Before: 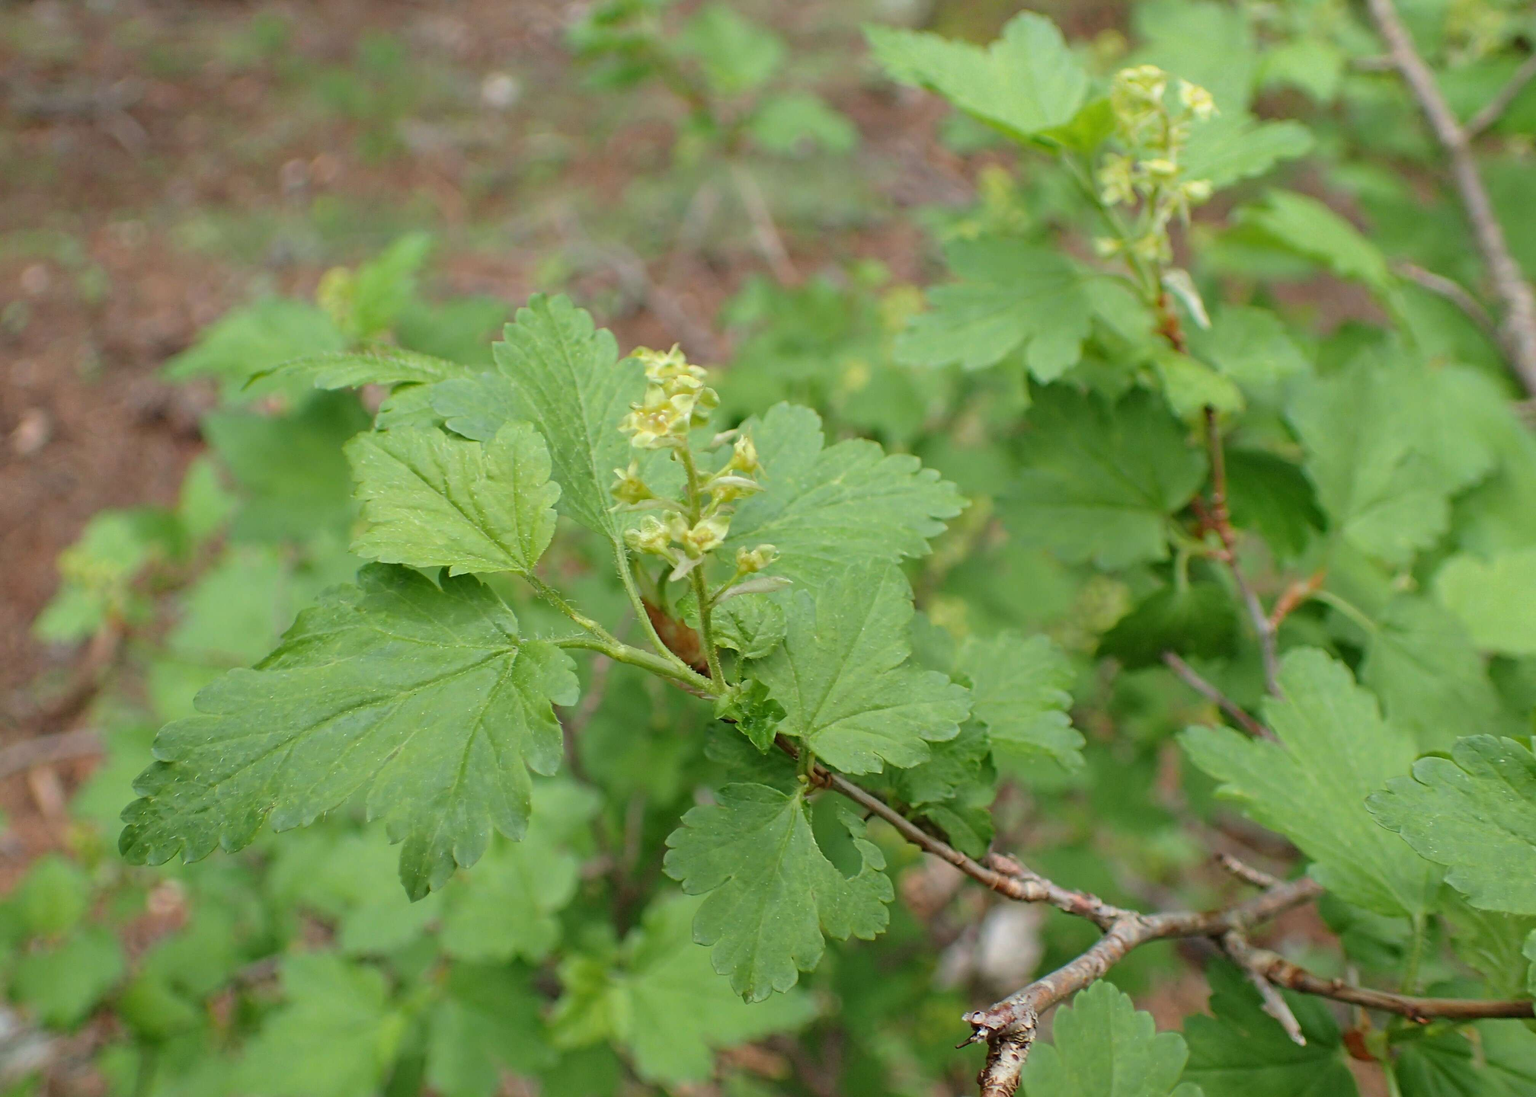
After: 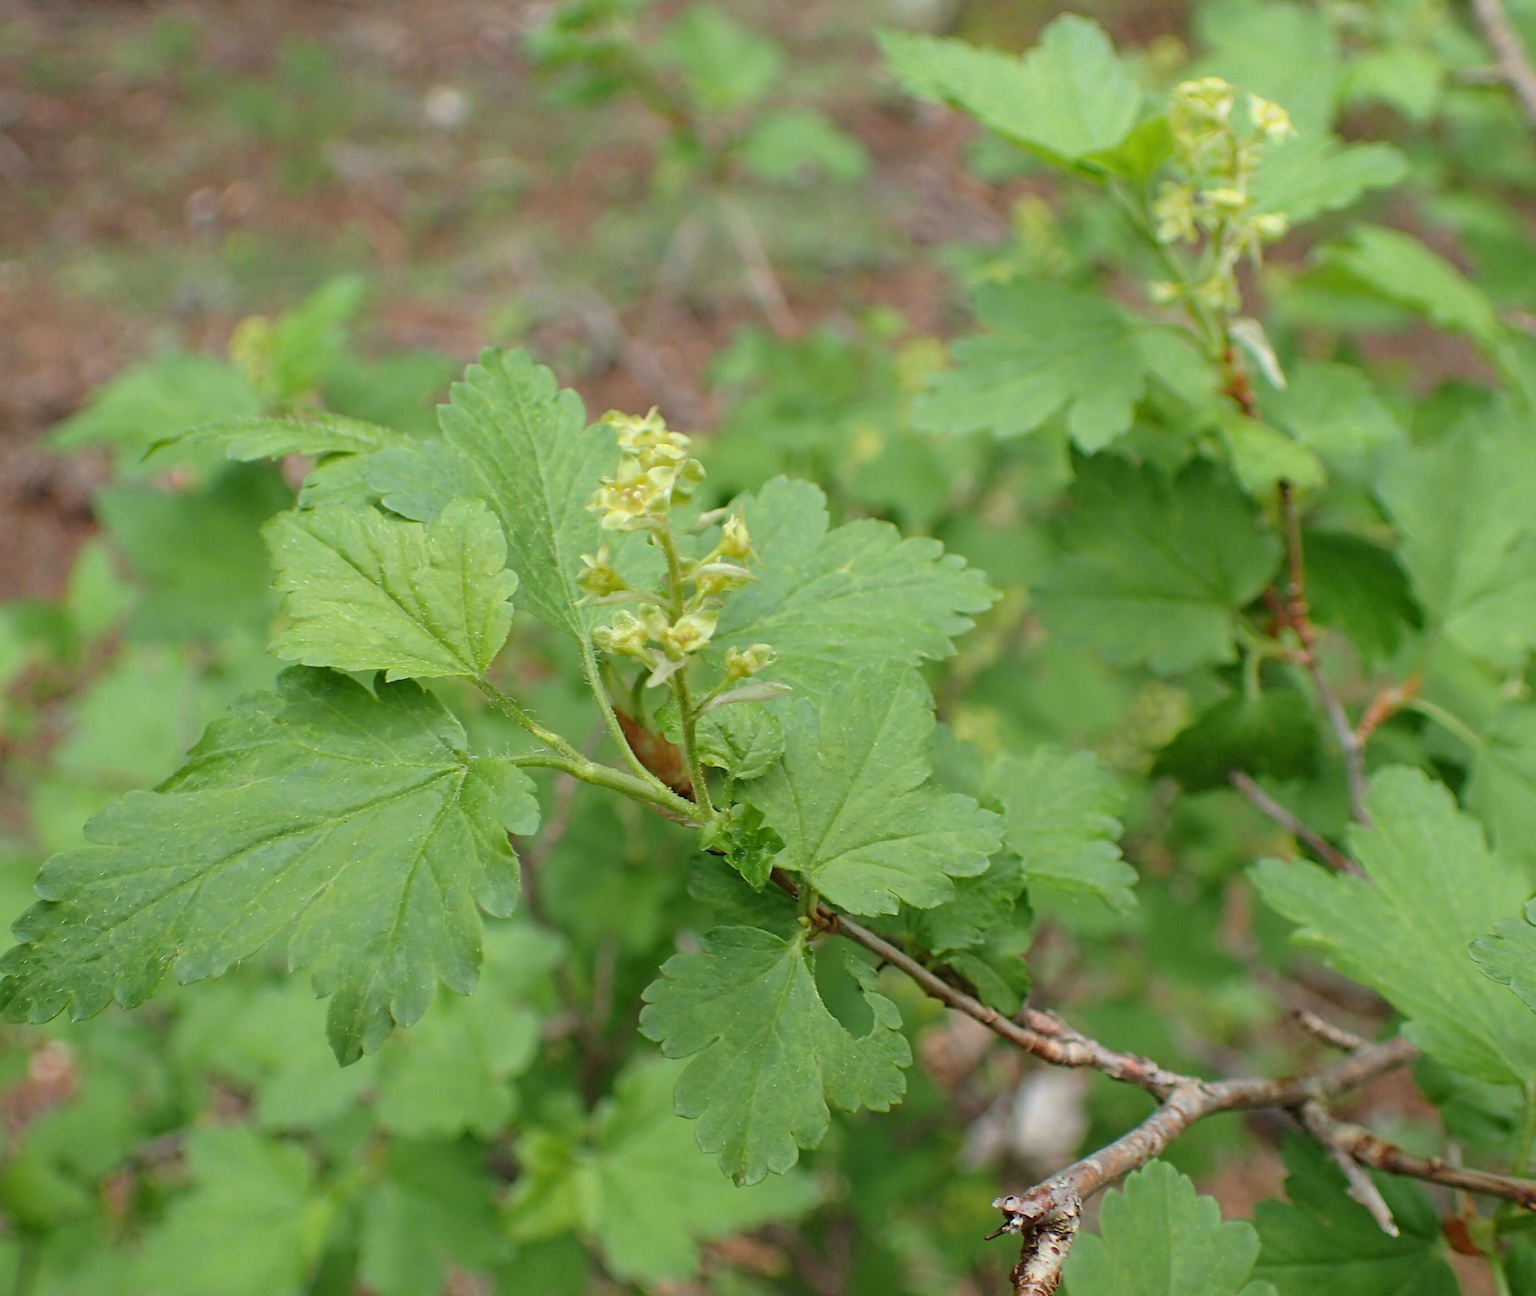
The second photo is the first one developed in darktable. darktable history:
crop: left 8.032%, right 7.381%
